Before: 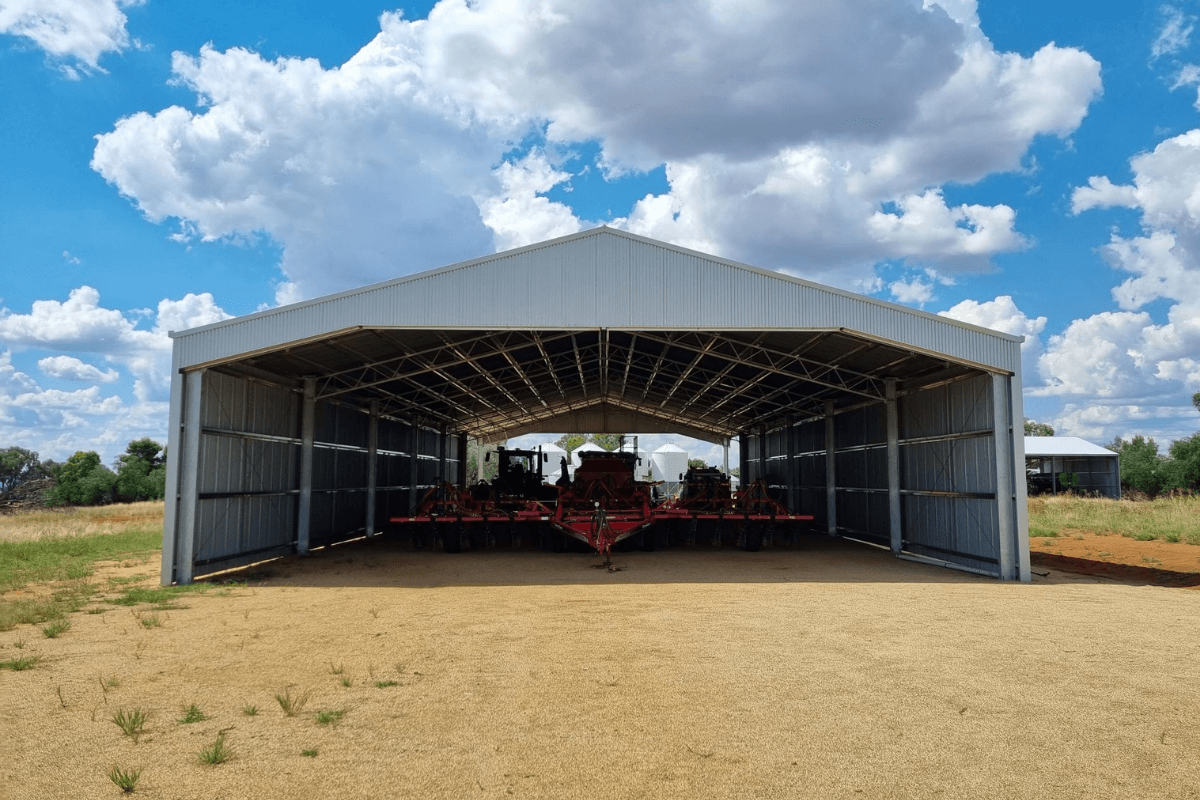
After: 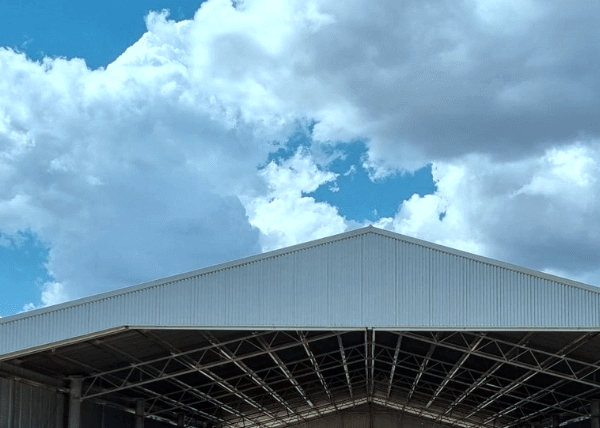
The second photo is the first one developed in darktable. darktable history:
color correction: highlights a* -12.64, highlights b* -18.1, saturation 0.7
crop: left 19.556%, right 30.401%, bottom 46.458%
local contrast: on, module defaults
